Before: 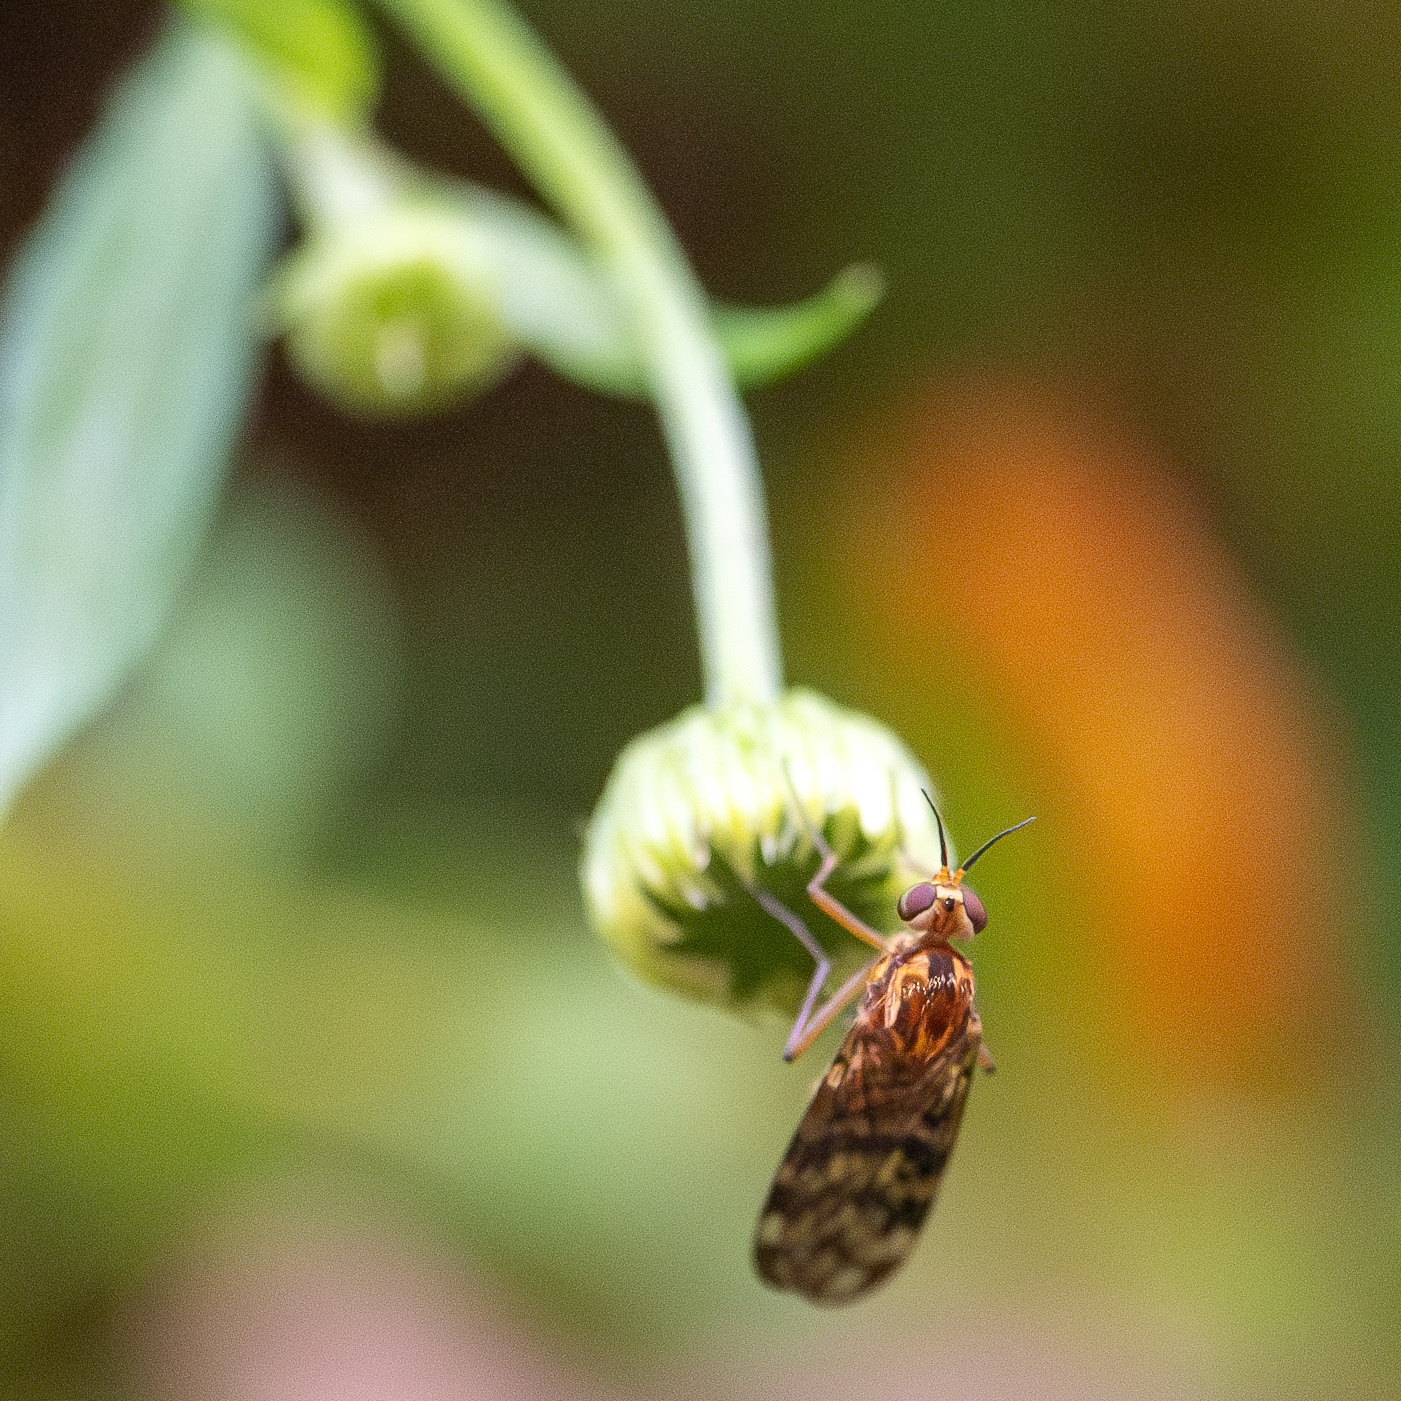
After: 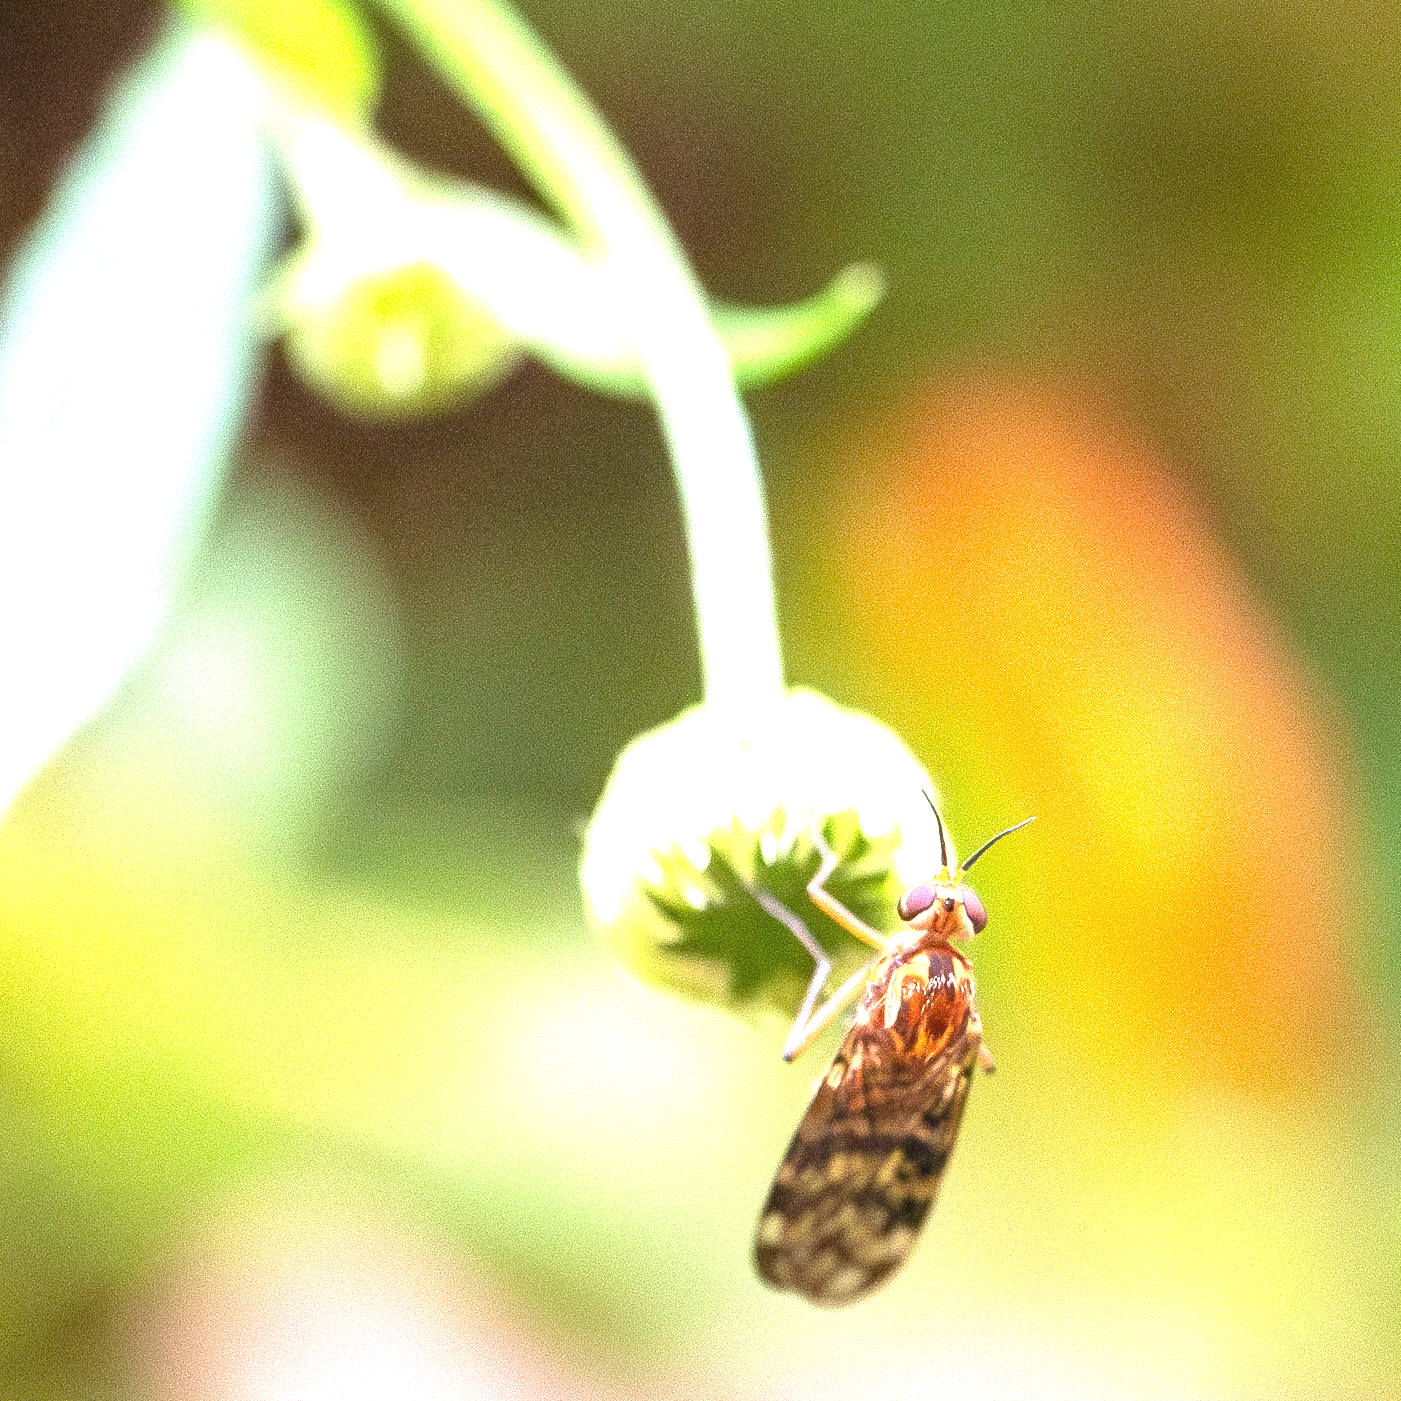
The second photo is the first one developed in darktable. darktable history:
exposure: black level correction 0, exposure 1.688 EV, compensate highlight preservation false
